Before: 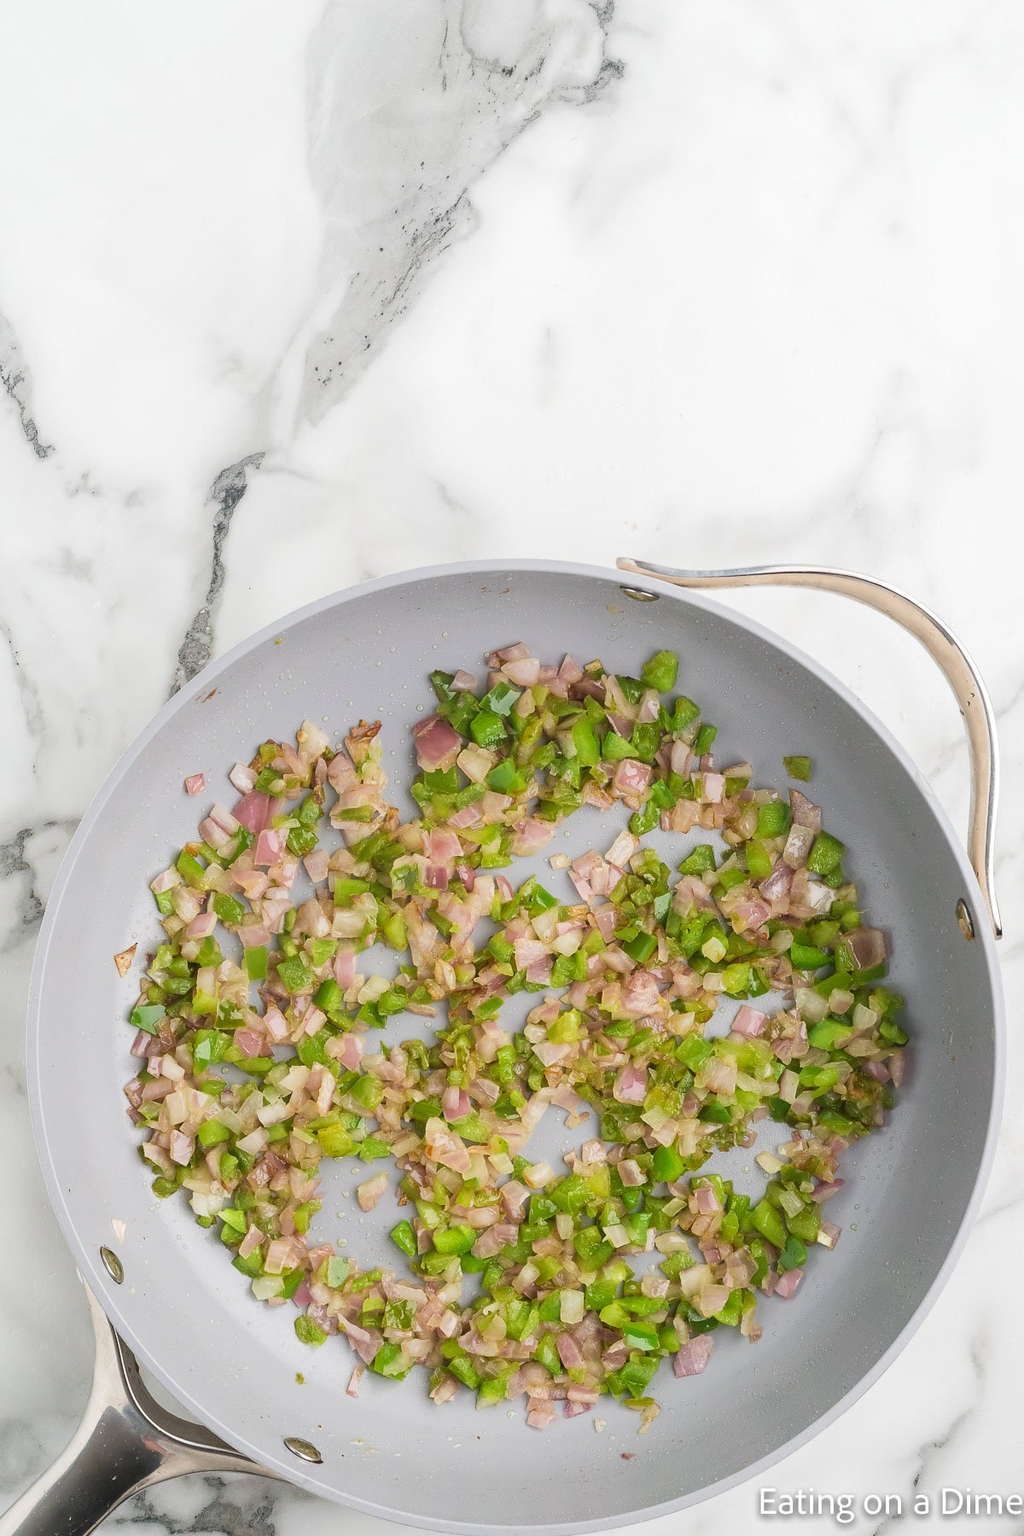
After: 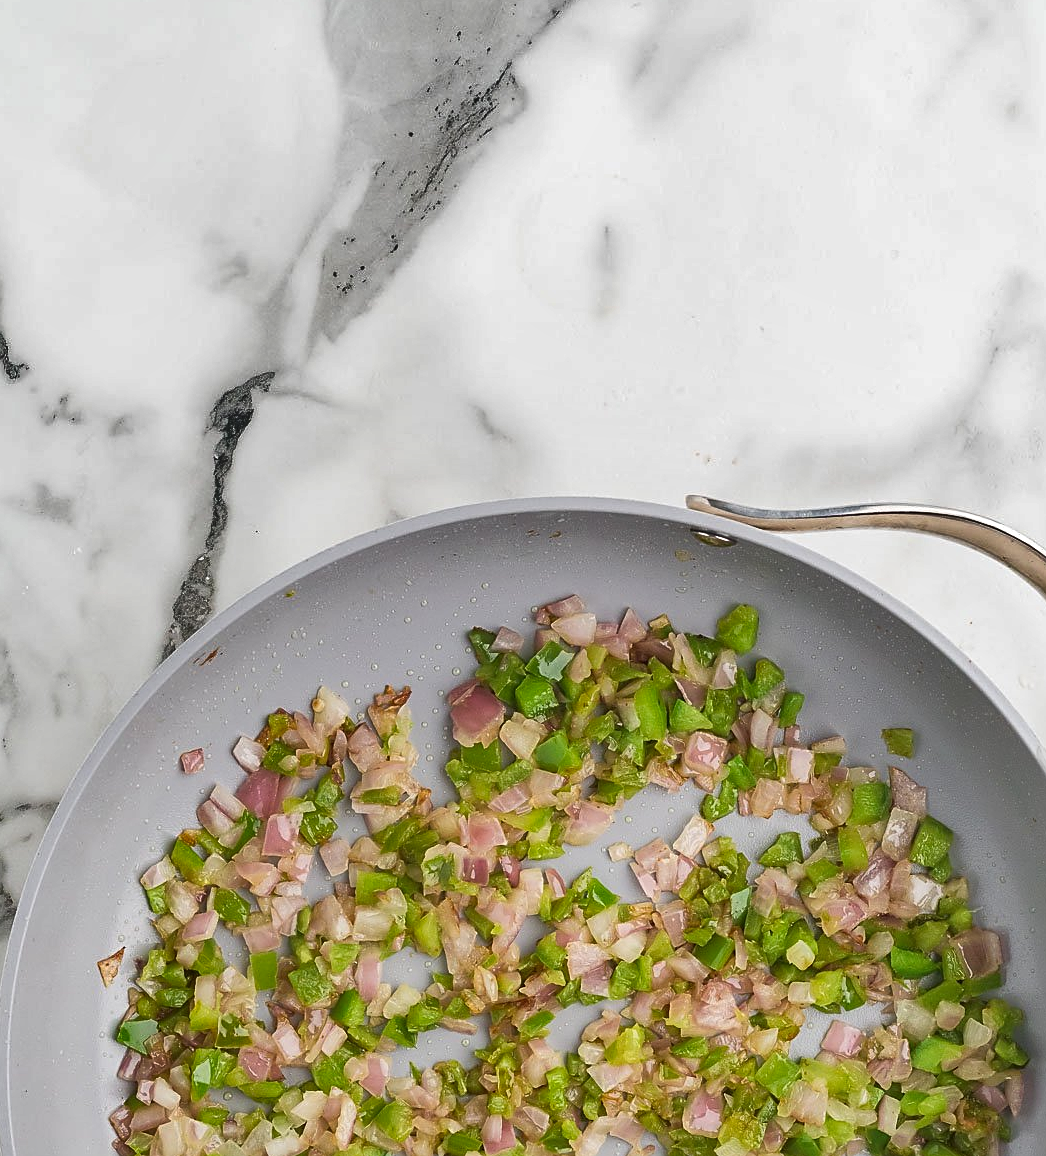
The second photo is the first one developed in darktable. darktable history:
shadows and highlights: shadows 30.73, highlights -62.66, soften with gaussian
sharpen: on, module defaults
crop: left 3.077%, top 8.813%, right 9.676%, bottom 26.96%
